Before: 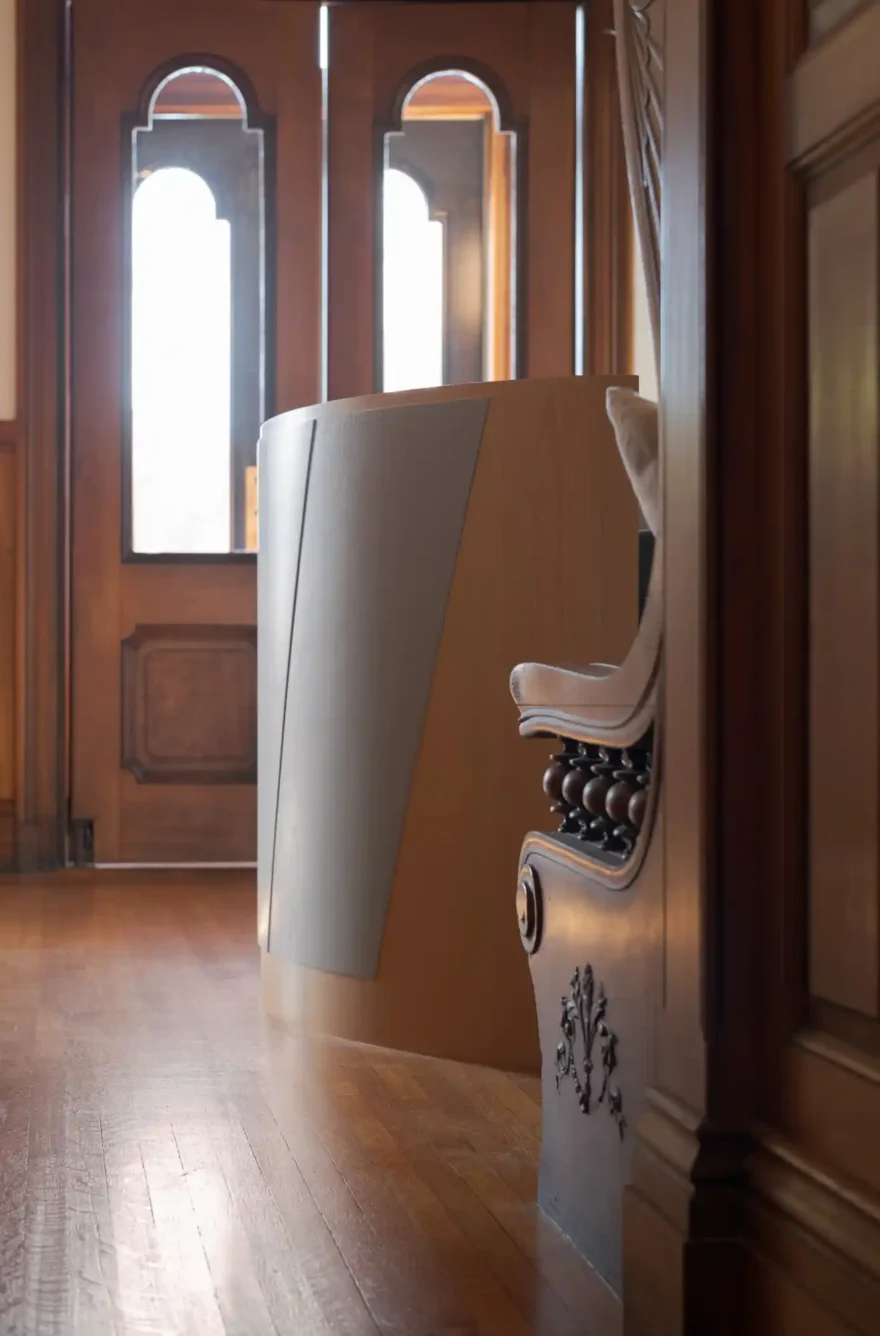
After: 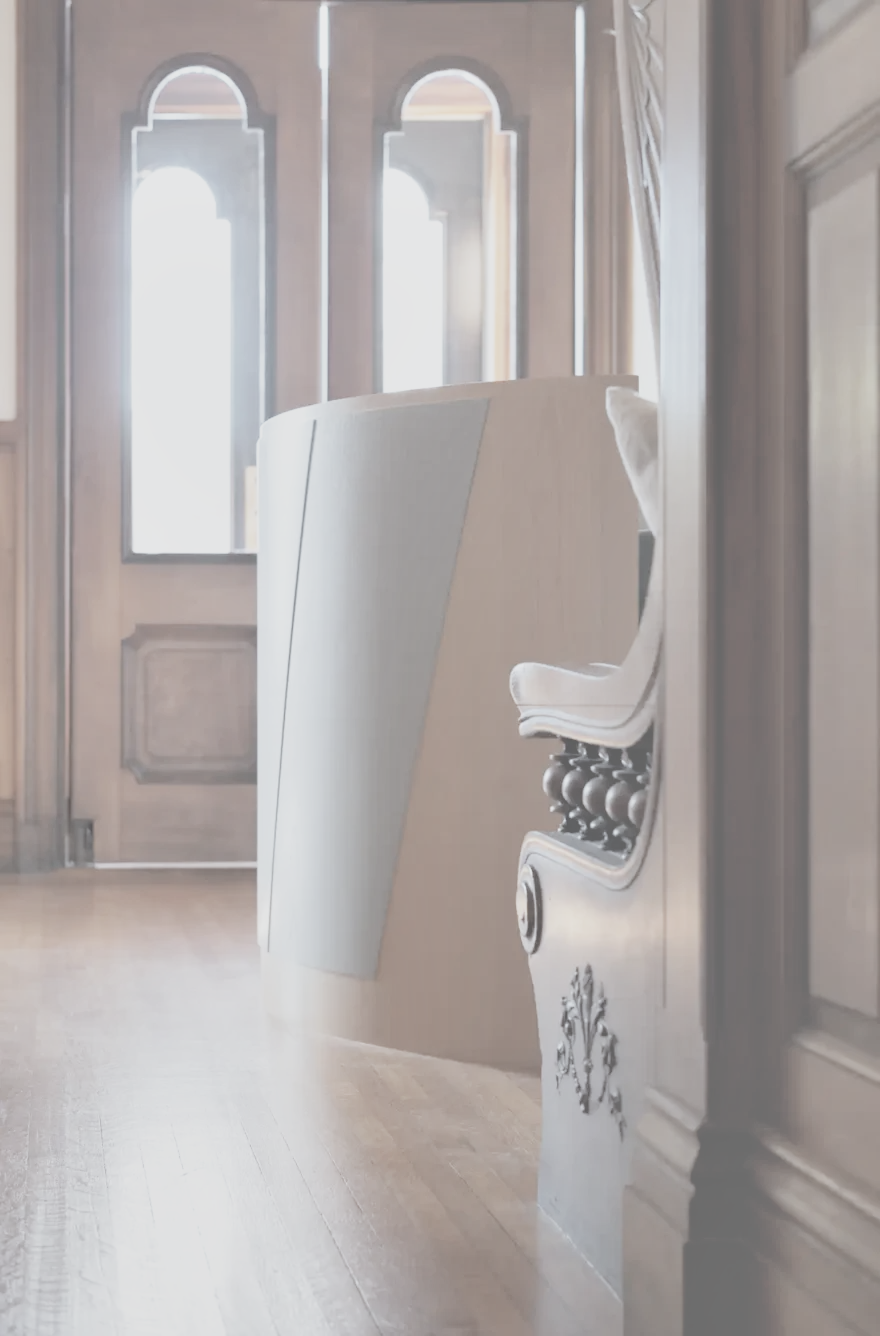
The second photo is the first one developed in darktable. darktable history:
contrast brightness saturation: contrast -0.302, brightness 0.751, saturation -0.769
base curve: curves: ch0 [(0, 0) (0.005, 0.002) (0.15, 0.3) (0.4, 0.7) (0.75, 0.95) (1, 1)], preserve colors none
exposure: compensate highlight preservation false
color calibration: gray › normalize channels true, illuminant F (fluorescent), F source F9 (Cool White Deluxe 4150 K) – high CRI, x 0.374, y 0.373, temperature 4149.12 K, gamut compression 0.02
shadows and highlights: shadows 5.02, soften with gaussian
